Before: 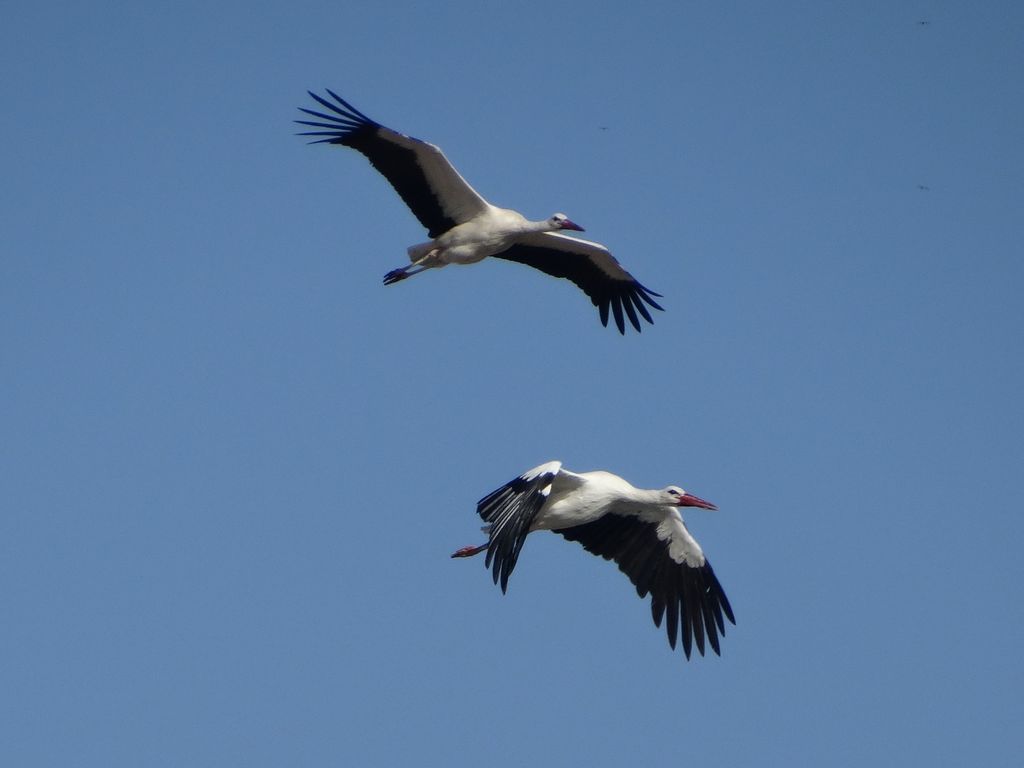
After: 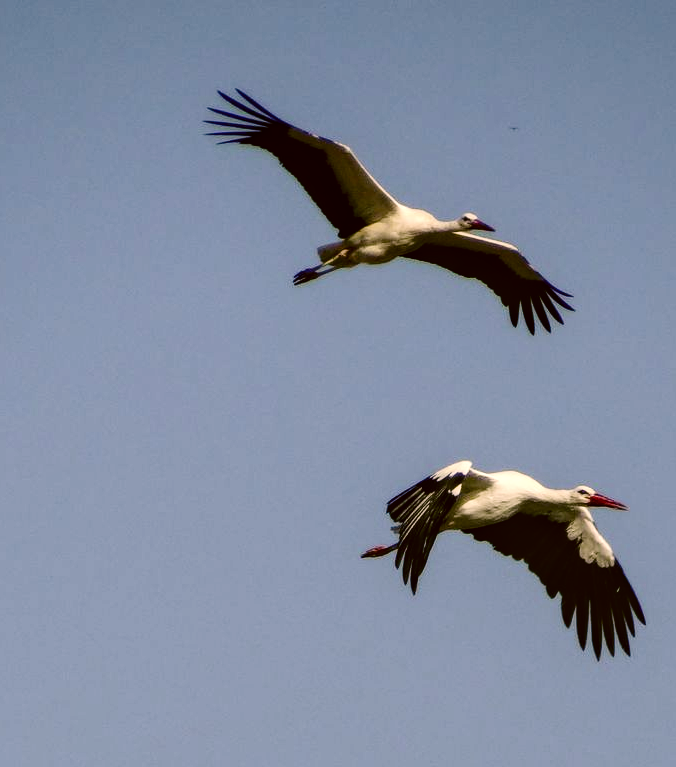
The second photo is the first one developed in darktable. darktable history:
levels: levels [0, 0.492, 0.984]
crop and rotate: left 8.834%, right 25.087%
color correction: highlights a* 8.83, highlights b* 15.52, shadows a* -0.621, shadows b* 27.3
tone curve: curves: ch0 [(0, 0.012) (0.037, 0.03) (0.123, 0.092) (0.19, 0.157) (0.269, 0.27) (0.48, 0.57) (0.595, 0.695) (0.718, 0.823) (0.855, 0.913) (1, 0.982)]; ch1 [(0, 0) (0.243, 0.245) (0.422, 0.415) (0.493, 0.495) (0.508, 0.506) (0.536, 0.542) (0.569, 0.611) (0.611, 0.662) (0.769, 0.807) (1, 1)]; ch2 [(0, 0) (0.249, 0.216) (0.349, 0.321) (0.424, 0.442) (0.476, 0.483) (0.498, 0.499) (0.517, 0.519) (0.532, 0.56) (0.569, 0.624) (0.614, 0.667) (0.706, 0.757) (0.808, 0.809) (0.991, 0.968)], preserve colors none
tone equalizer: -8 EV -0.388 EV, -7 EV -0.383 EV, -6 EV -0.356 EV, -5 EV -0.22 EV, -3 EV 0.238 EV, -2 EV 0.313 EV, -1 EV 0.381 EV, +0 EV 0.389 EV
contrast brightness saturation: contrast 0.067, brightness -0.138, saturation 0.115
local contrast: on, module defaults
